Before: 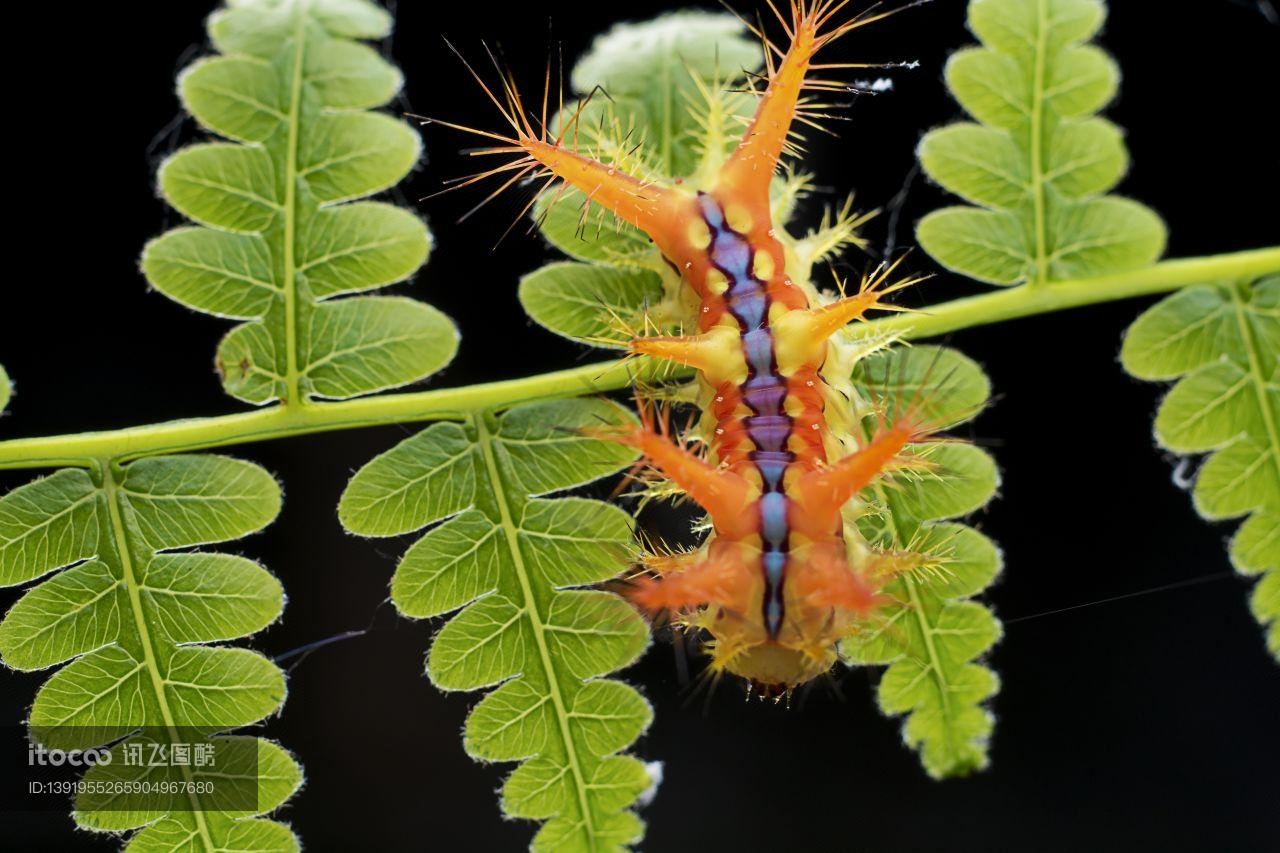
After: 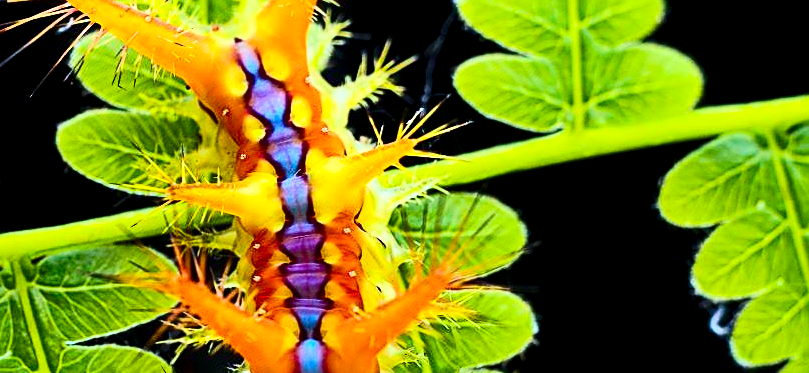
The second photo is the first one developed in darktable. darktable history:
exposure: black level correction 0.001, compensate highlight preservation false
crop: left 36.236%, top 18.017%, right 0.544%, bottom 38.211%
contrast brightness saturation: contrast 0.408, brightness 0.105, saturation 0.212
local contrast: highlights 103%, shadows 100%, detail 120%, midtone range 0.2
color calibration: x 0.372, y 0.386, temperature 4283.64 K, saturation algorithm version 1 (2020)
sharpen: on, module defaults
color balance rgb: linear chroma grading › global chroma 1.798%, linear chroma grading › mid-tones -1.226%, perceptual saturation grading › global saturation 12.793%, global vibrance 50.76%
